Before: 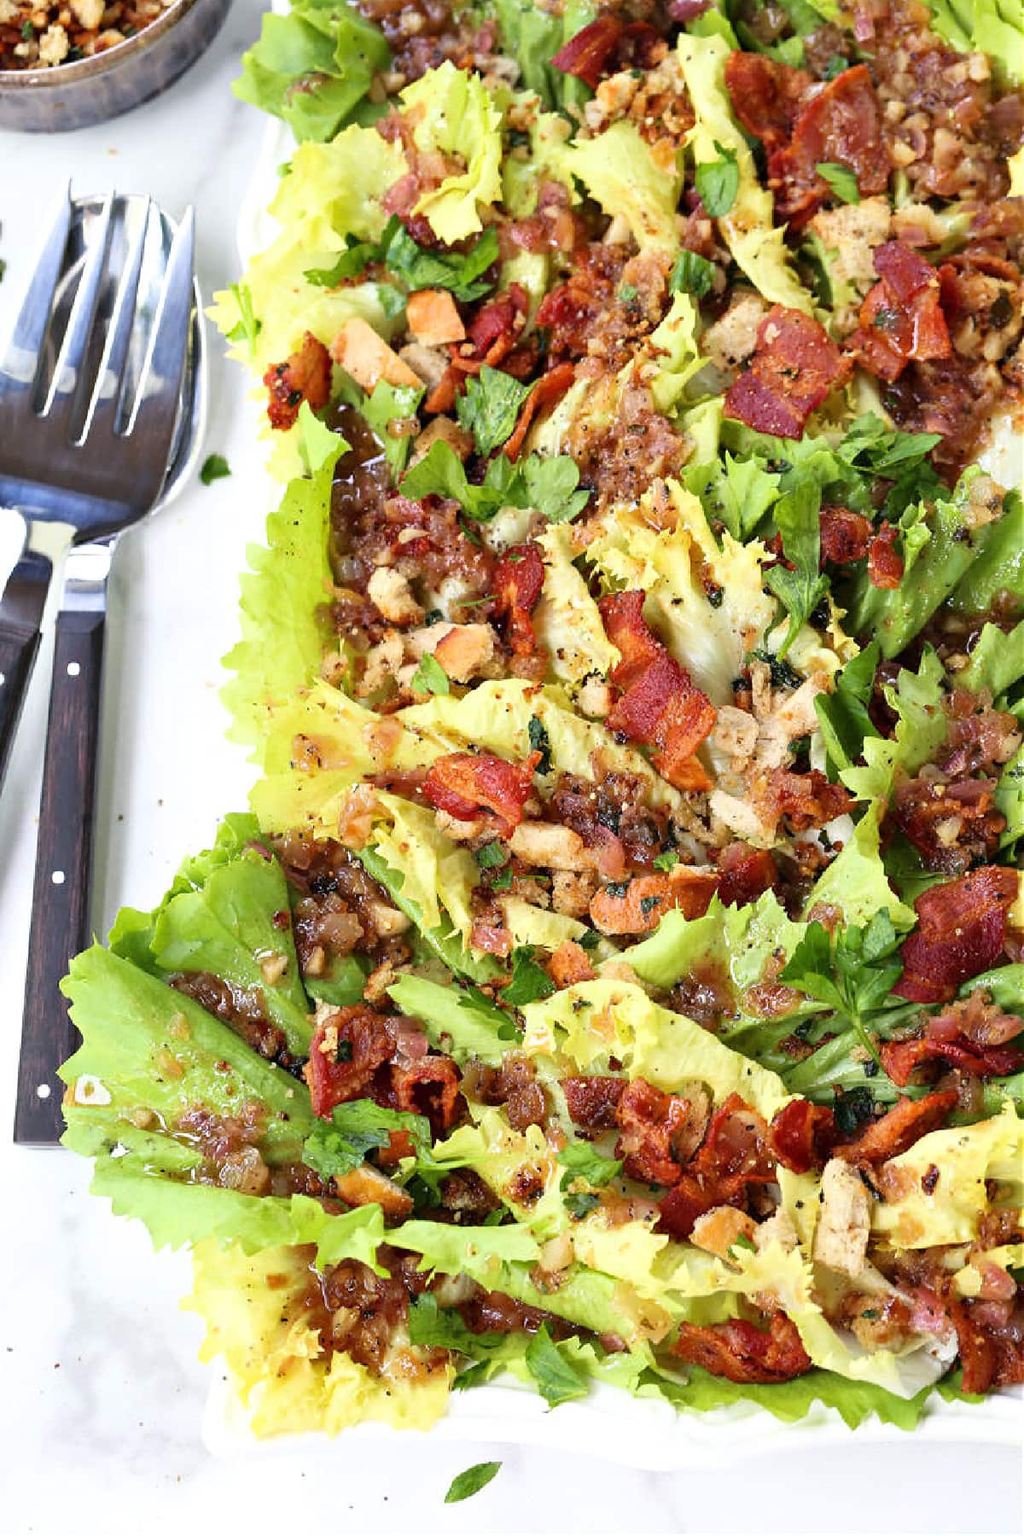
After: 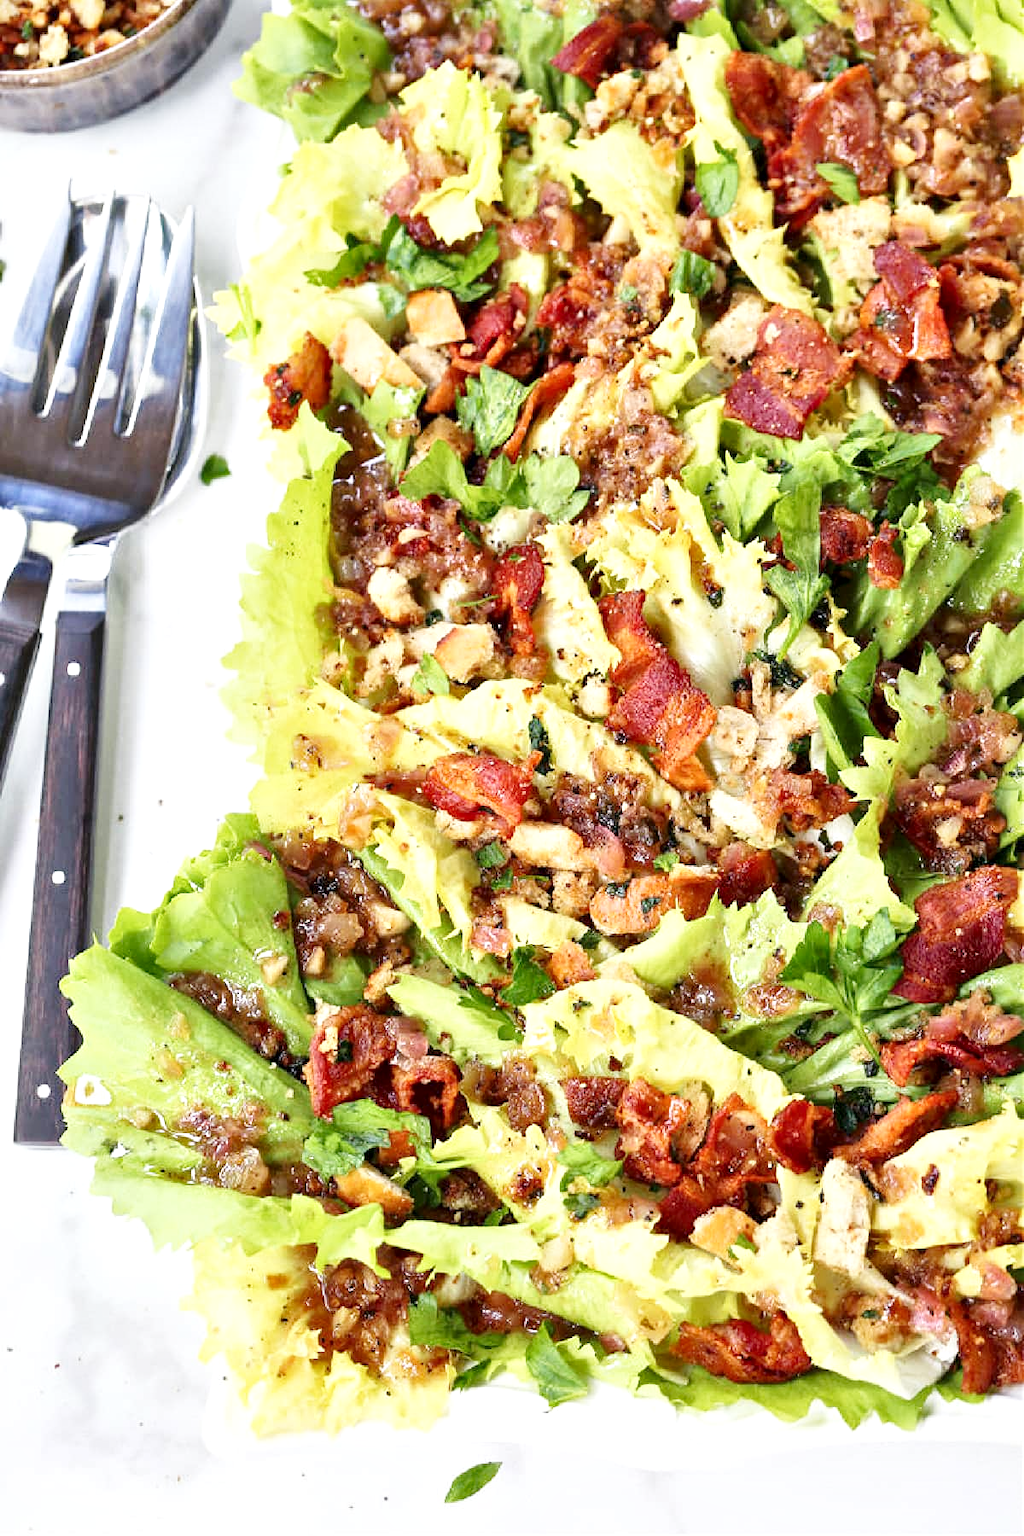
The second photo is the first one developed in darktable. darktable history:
local contrast: mode bilateral grid, contrast 25, coarseness 47, detail 151%, midtone range 0.2
base curve: curves: ch0 [(0, 0) (0.204, 0.334) (0.55, 0.733) (1, 1)], preserve colors none
